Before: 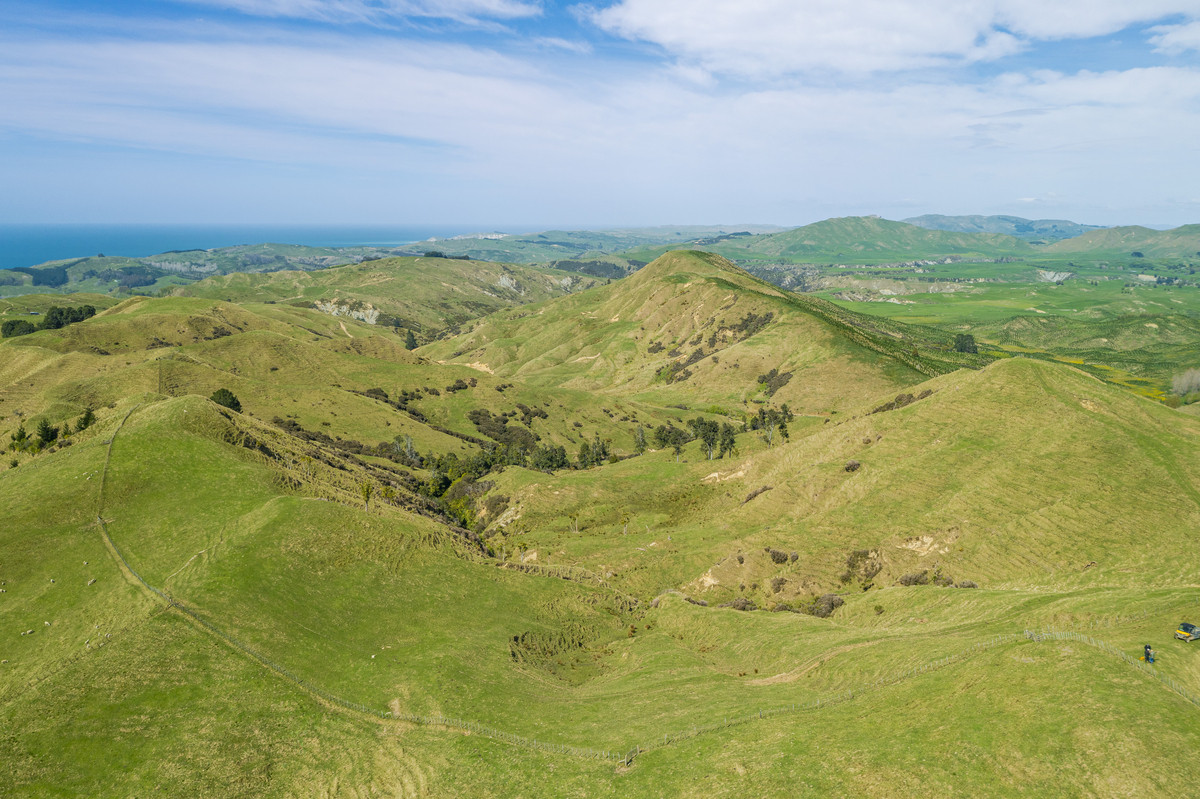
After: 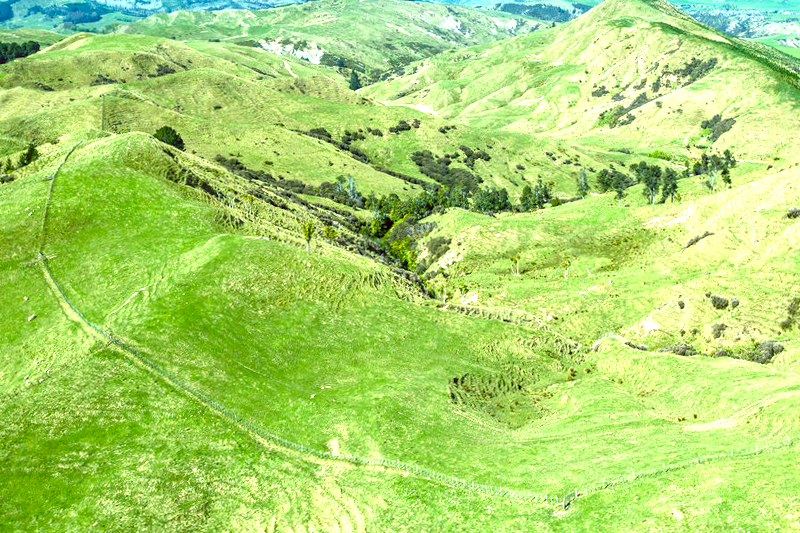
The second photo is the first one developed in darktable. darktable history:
exposure: black level correction 0, exposure 0.7 EV, compensate exposure bias true, compensate highlight preservation false
crop and rotate: angle -0.82°, left 3.85%, top 31.828%, right 27.992%
contrast brightness saturation: saturation -0.05
color balance rgb: shadows lift › luminance -7.7%, shadows lift › chroma 2.13%, shadows lift › hue 200.79°, power › luminance -7.77%, power › chroma 2.27%, power › hue 220.69°, highlights gain › luminance 15.15%, highlights gain › chroma 4%, highlights gain › hue 209.35°, global offset › luminance -0.21%, global offset › chroma 0.27%, perceptual saturation grading › global saturation 24.42%, perceptual saturation grading › highlights -24.42%, perceptual saturation grading › mid-tones 24.42%, perceptual saturation grading › shadows 40%, perceptual brilliance grading › global brilliance -5%, perceptual brilliance grading › highlights 24.42%, perceptual brilliance grading › mid-tones 7%, perceptual brilliance grading › shadows -5%
